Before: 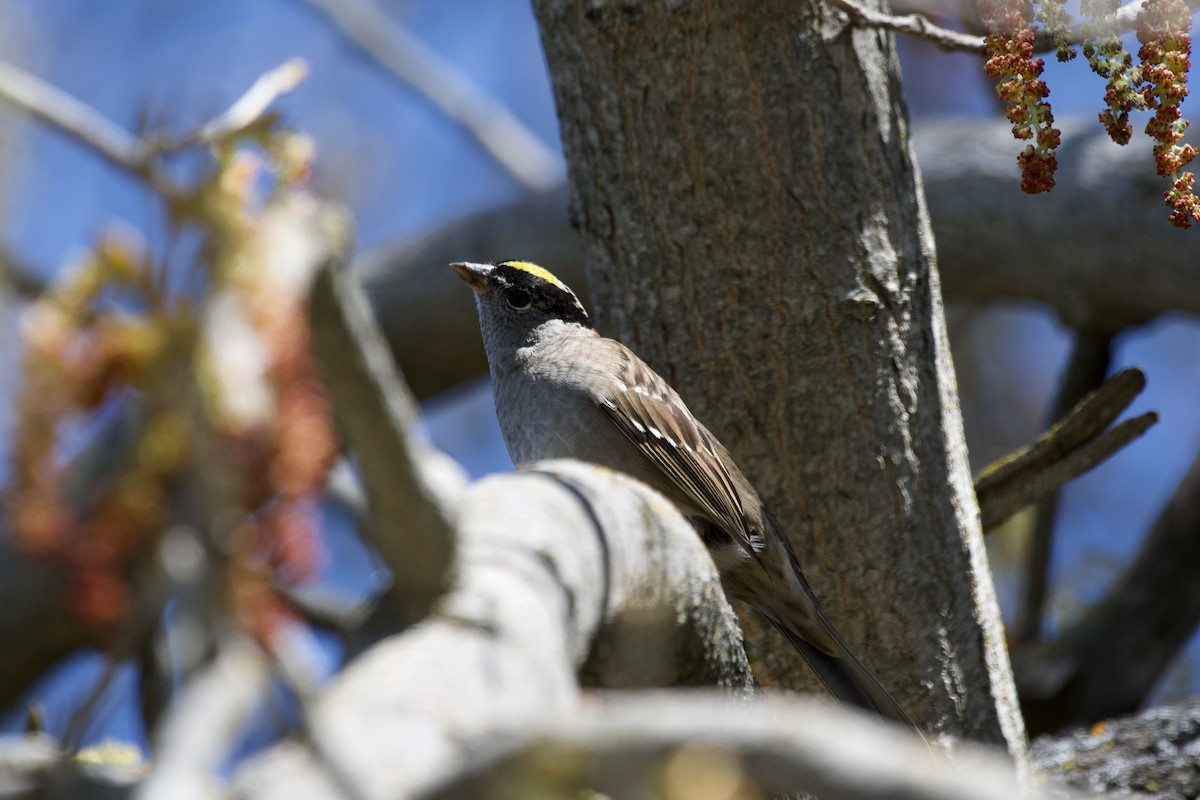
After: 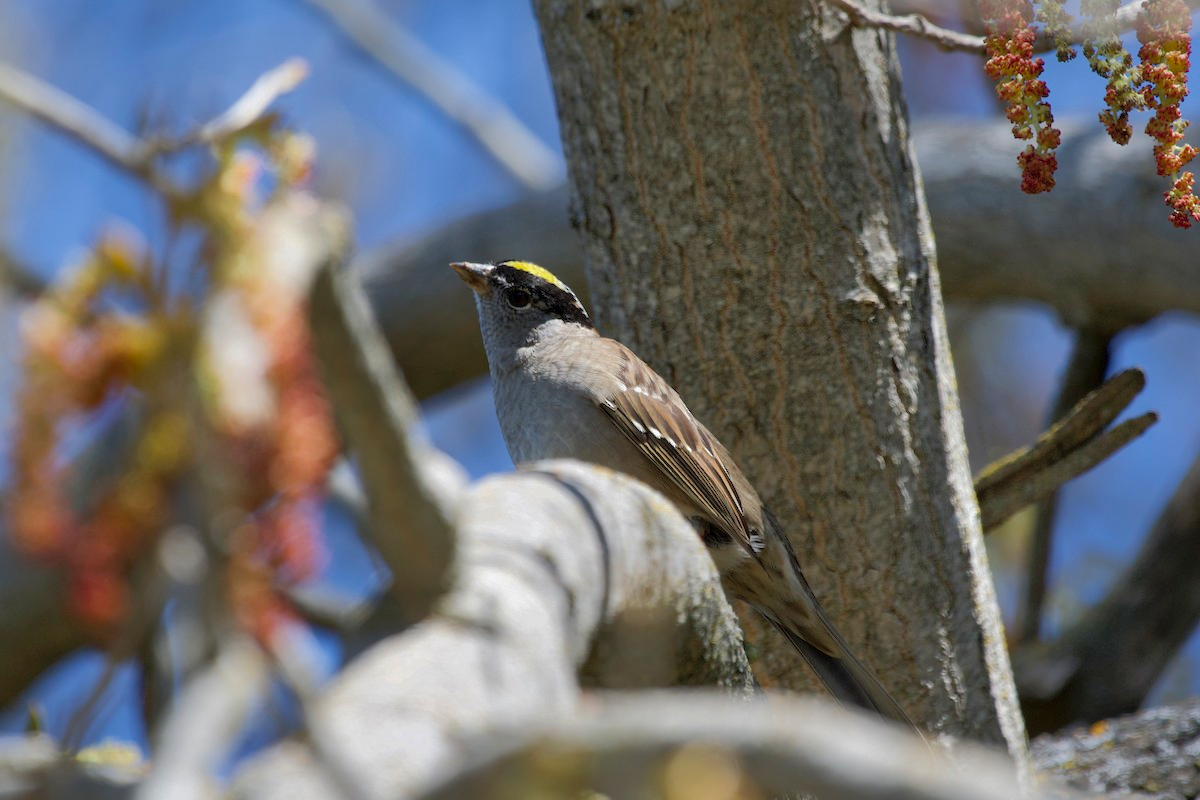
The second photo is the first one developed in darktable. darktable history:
shadows and highlights: shadows 59.59, highlights -59.9
